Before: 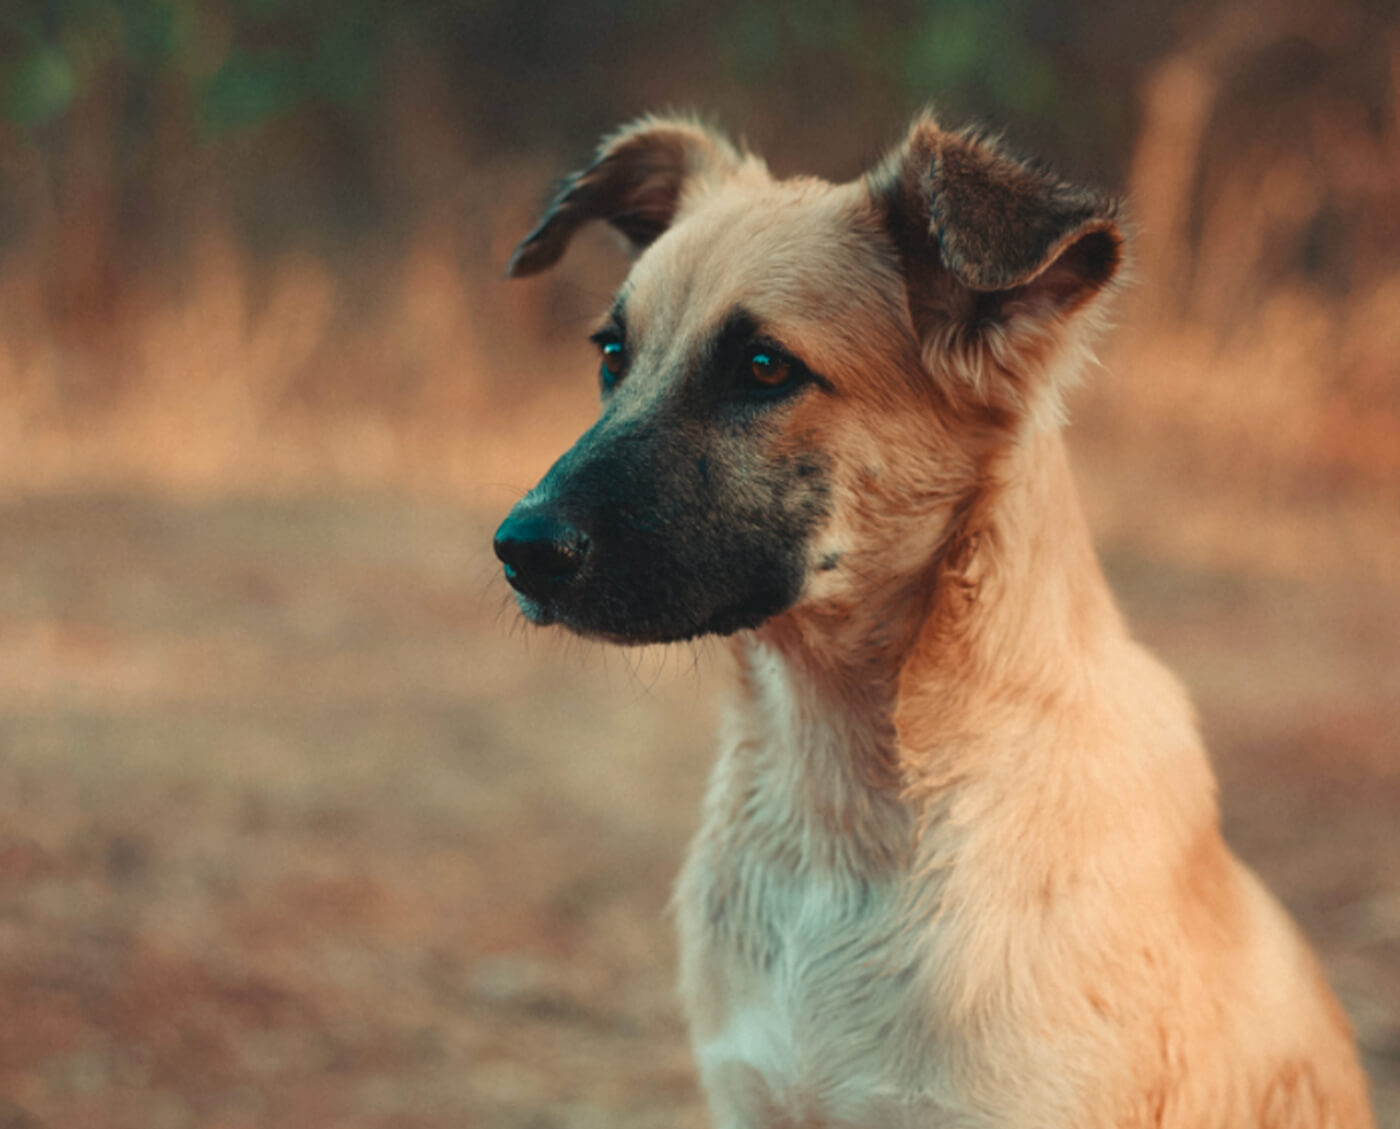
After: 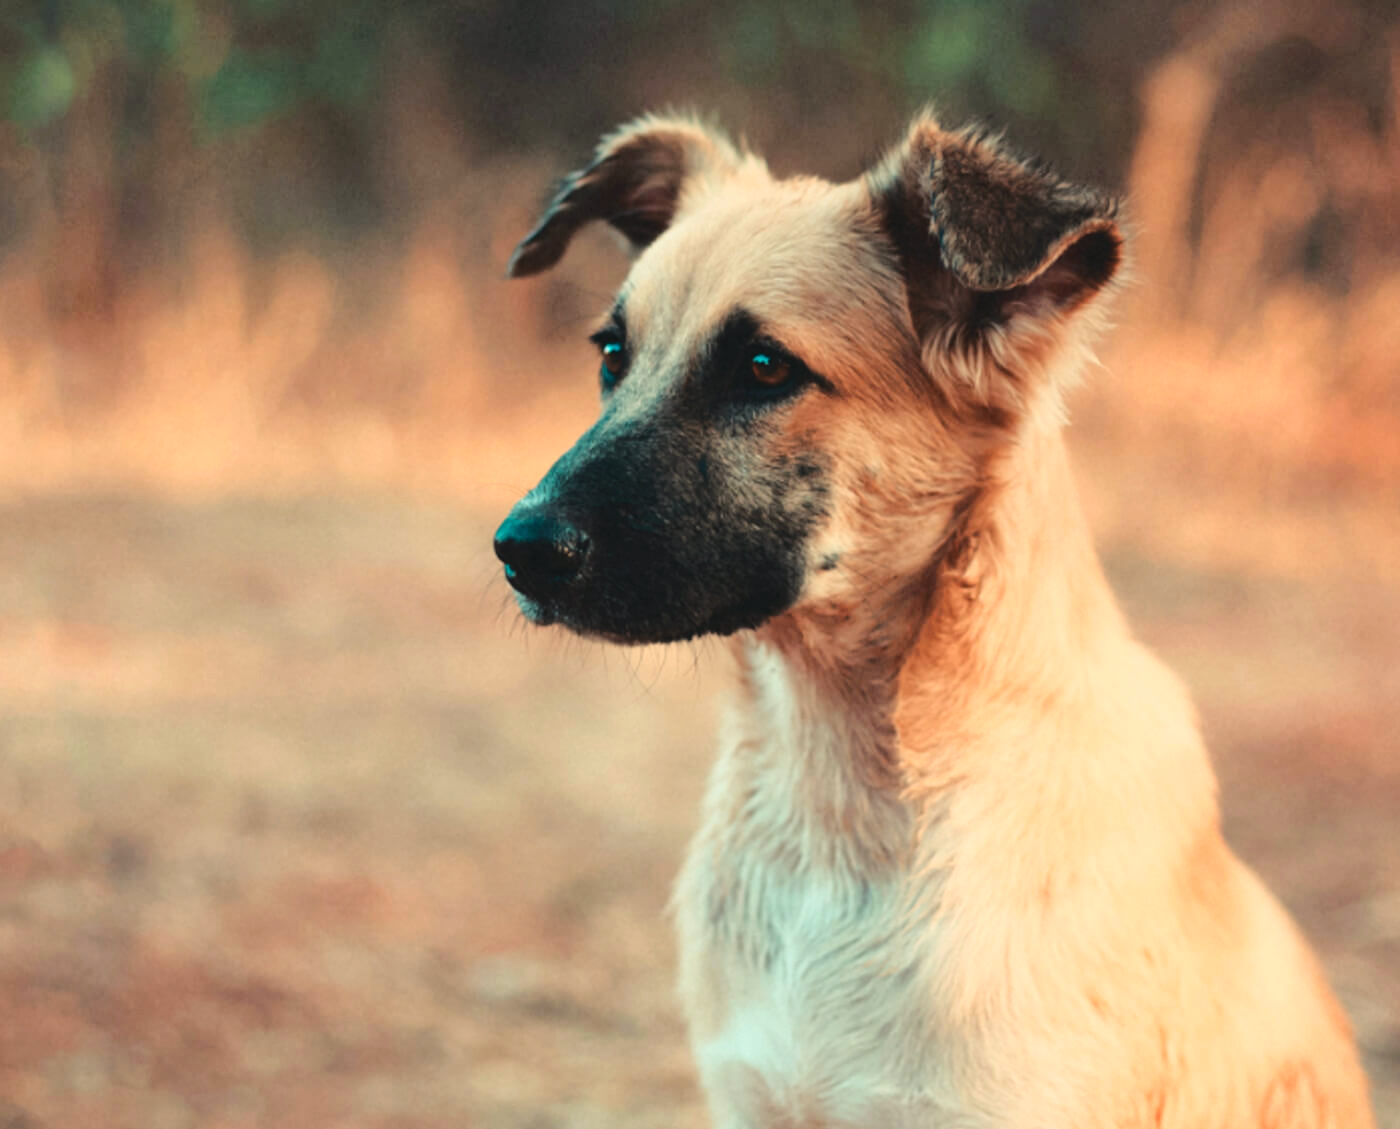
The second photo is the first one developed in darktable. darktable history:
exposure: compensate highlight preservation false
base curve: curves: ch0 [(0, 0) (0.028, 0.03) (0.121, 0.232) (0.46, 0.748) (0.859, 0.968) (1, 1)]
